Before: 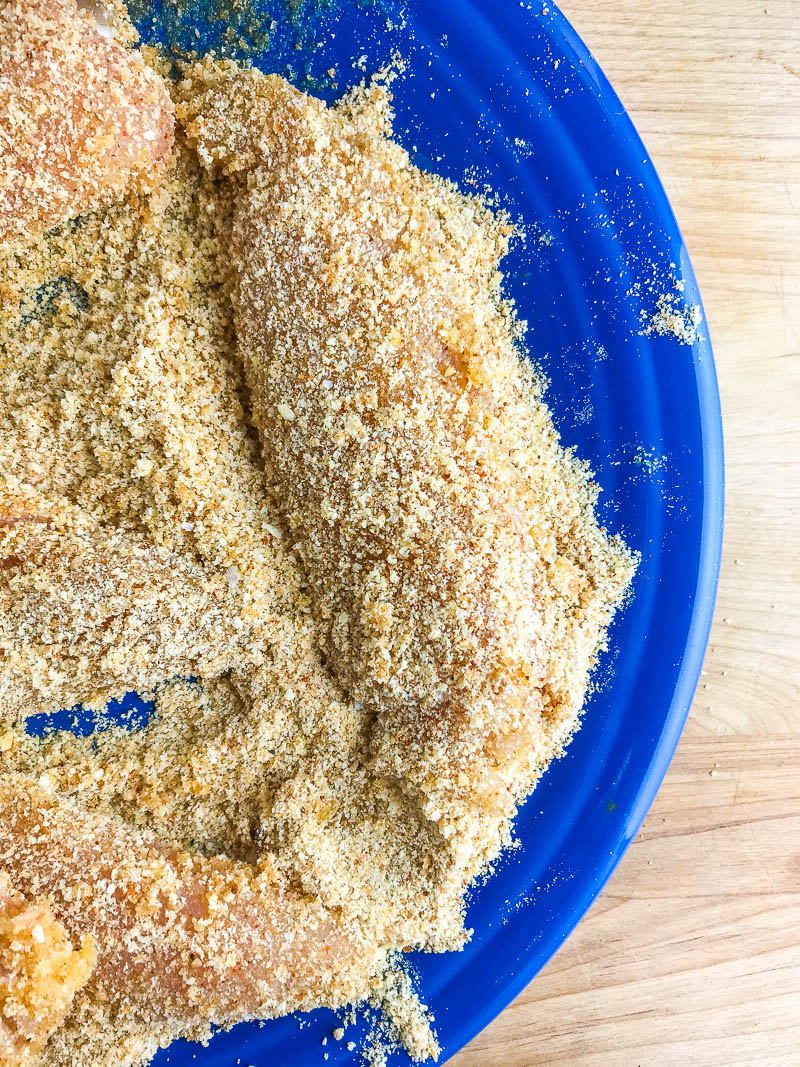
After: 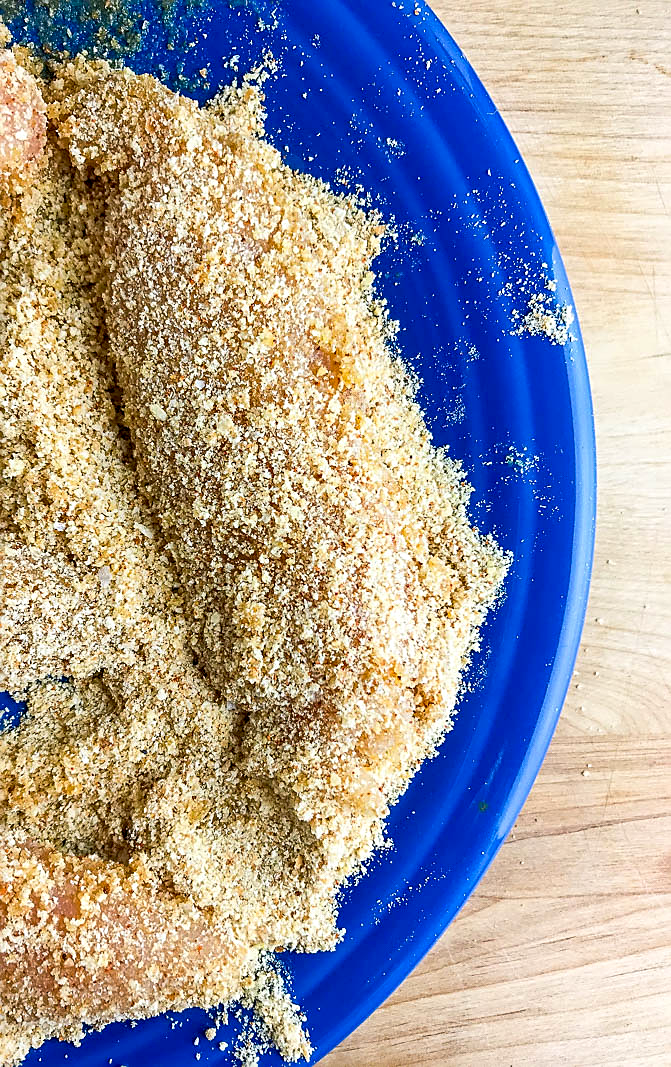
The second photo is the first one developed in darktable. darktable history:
crop: left 16.041%
exposure: black level correction 0.01, exposure 0.016 EV, compensate highlight preservation false
sharpen: on, module defaults
base curve: curves: ch0 [(0, 0) (0.303, 0.277) (1, 1)], preserve colors none
